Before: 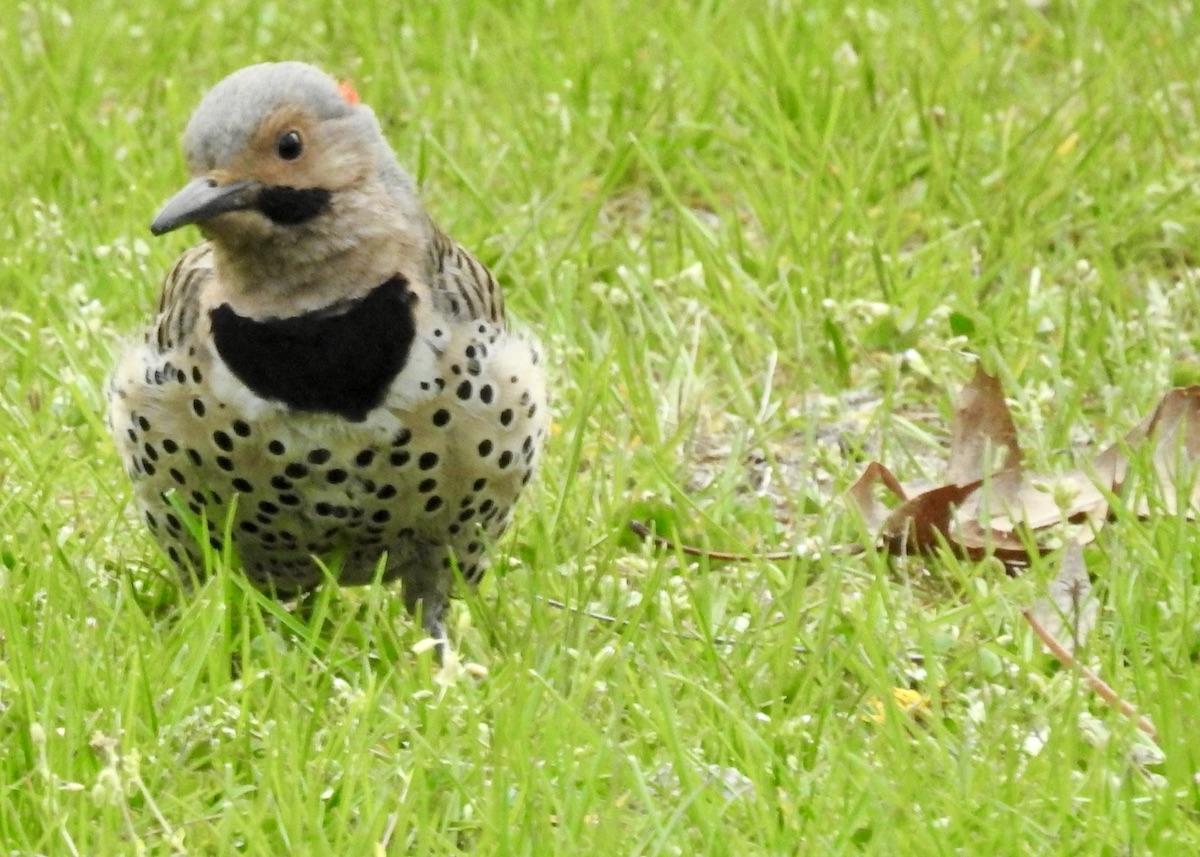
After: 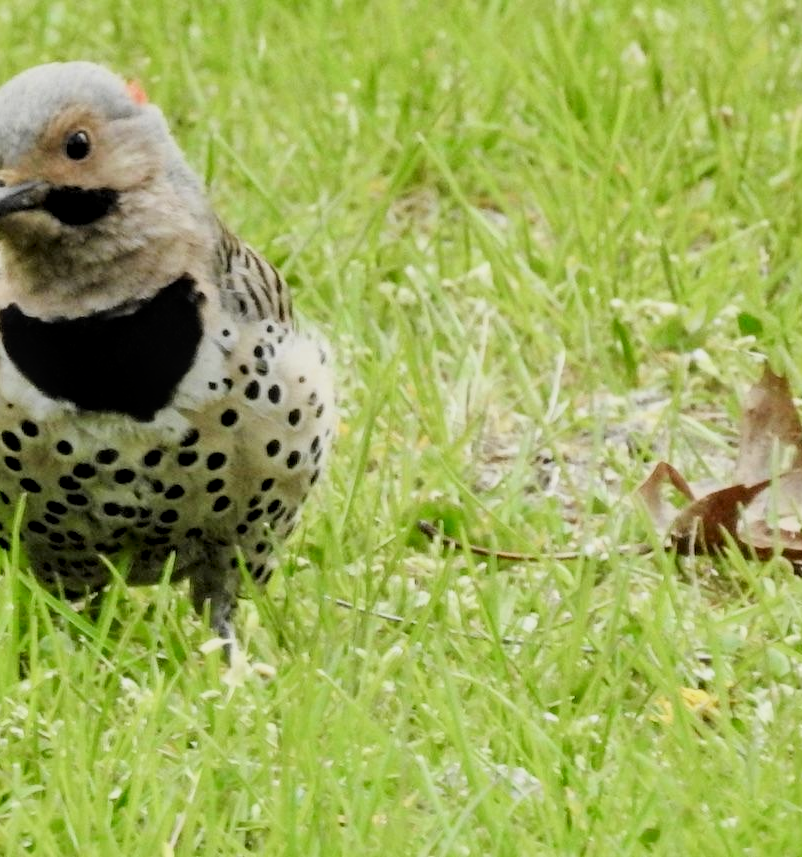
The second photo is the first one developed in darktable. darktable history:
local contrast: on, module defaults
contrast brightness saturation: contrast 0.137
filmic rgb: black relative exposure -7.73 EV, white relative exposure 4.41 EV, hardness 3.75, latitude 38.84%, contrast 0.978, highlights saturation mix 9.98%, shadows ↔ highlights balance 4.67%, iterations of high-quality reconstruction 0
levels: black 0.045%, levels [0, 0.492, 0.984]
crop and rotate: left 17.714%, right 15.417%
